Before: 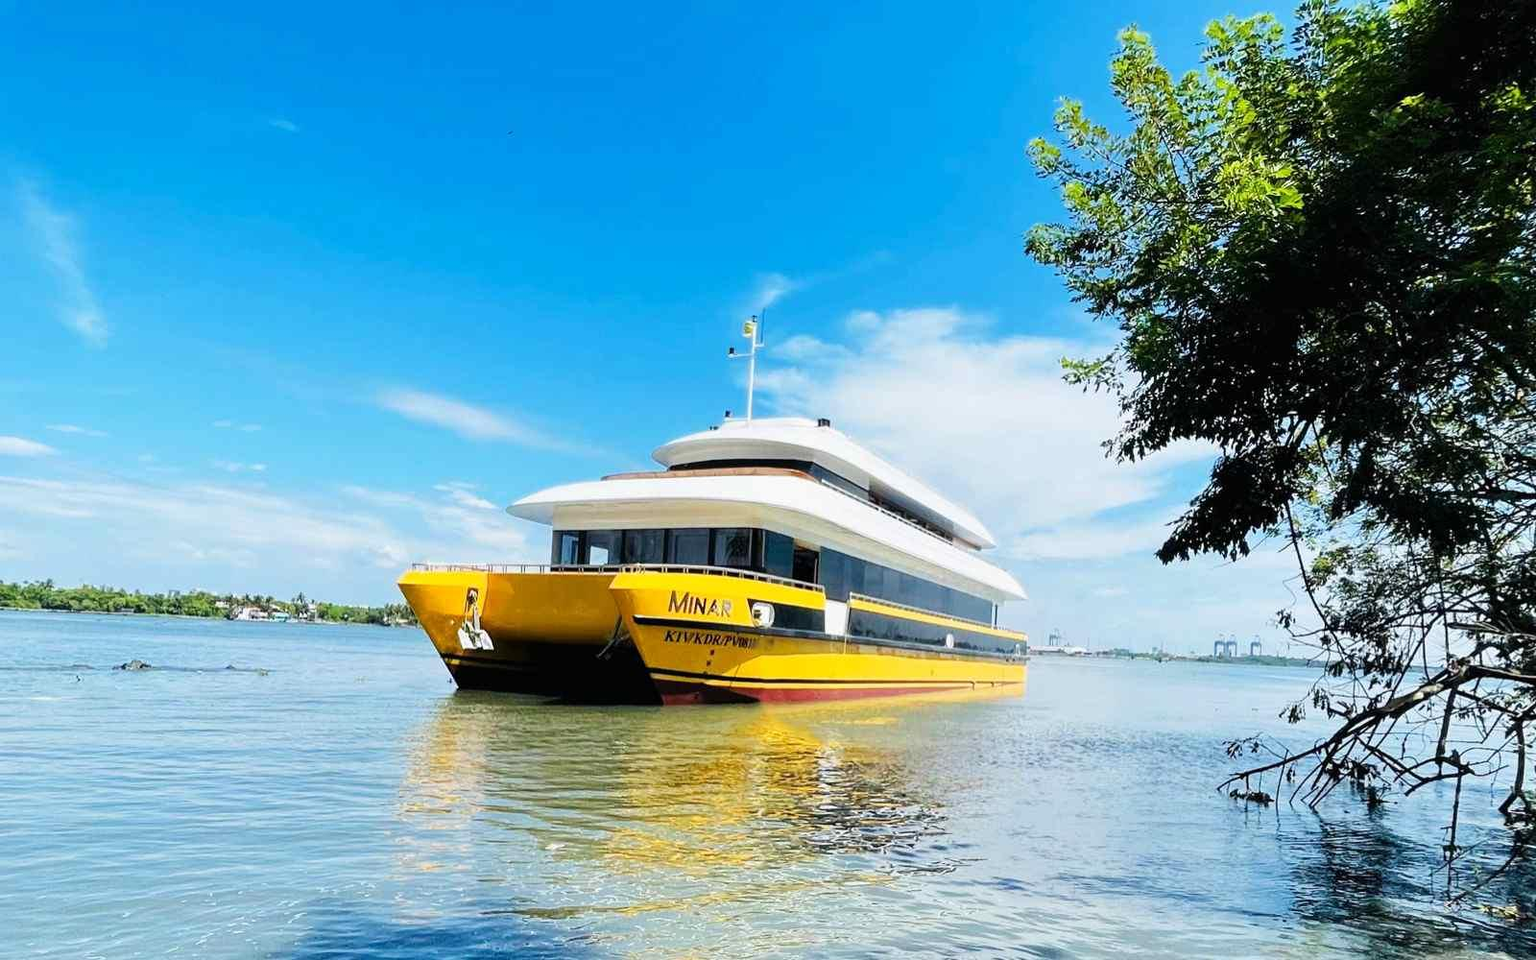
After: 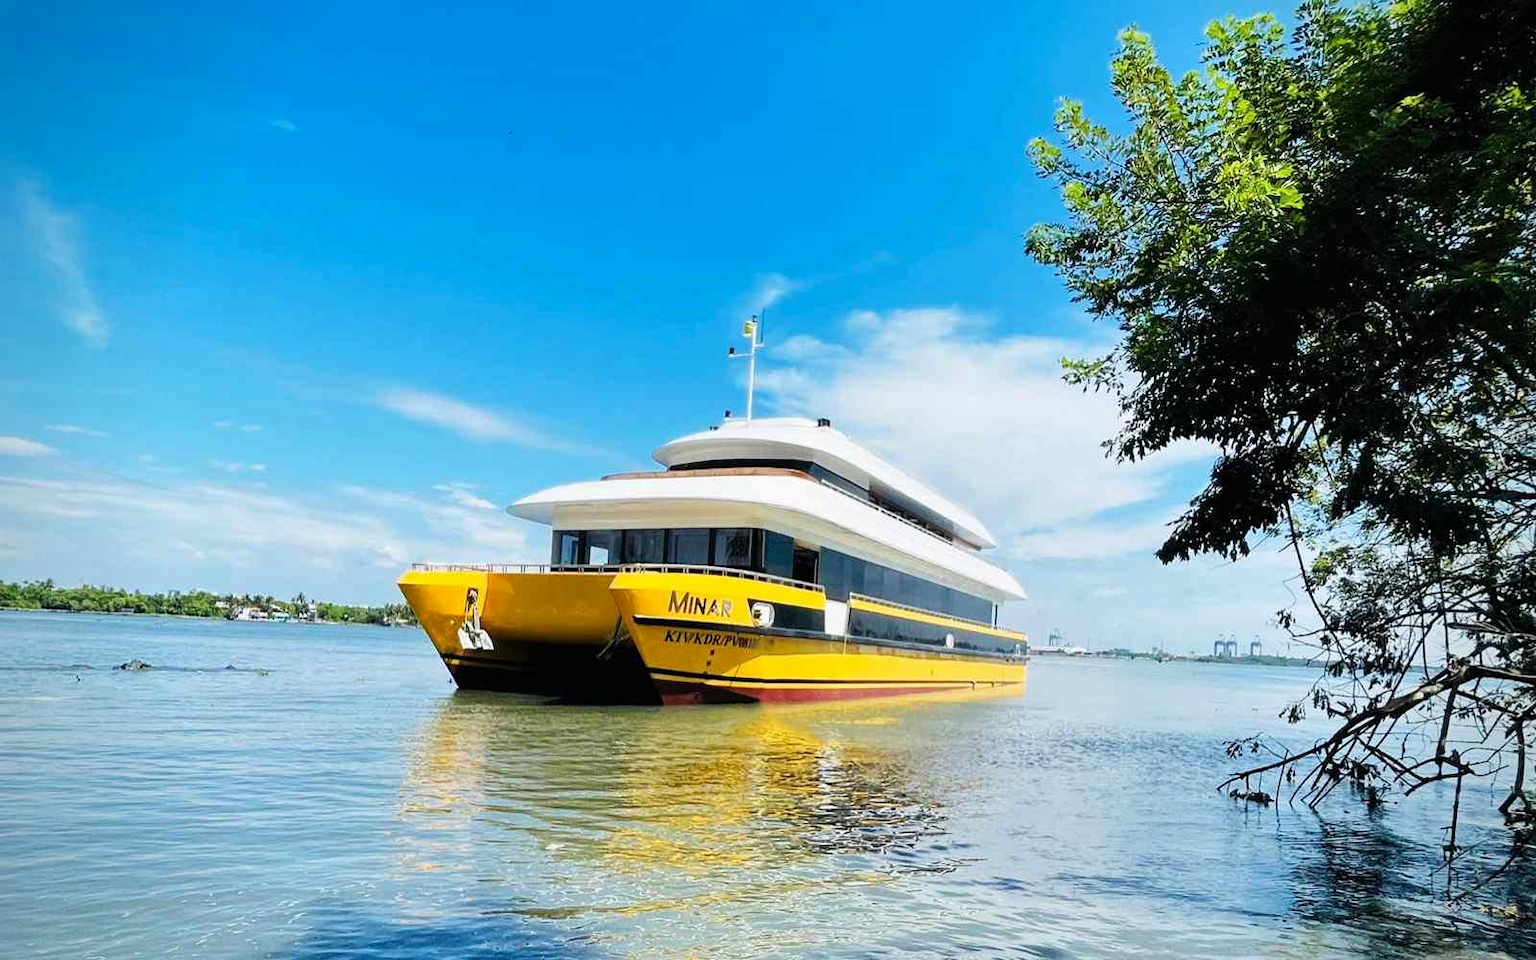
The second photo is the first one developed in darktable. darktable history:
shadows and highlights: shadows 37.27, highlights -28.18, soften with gaussian
vignetting: saturation 0, unbound false
